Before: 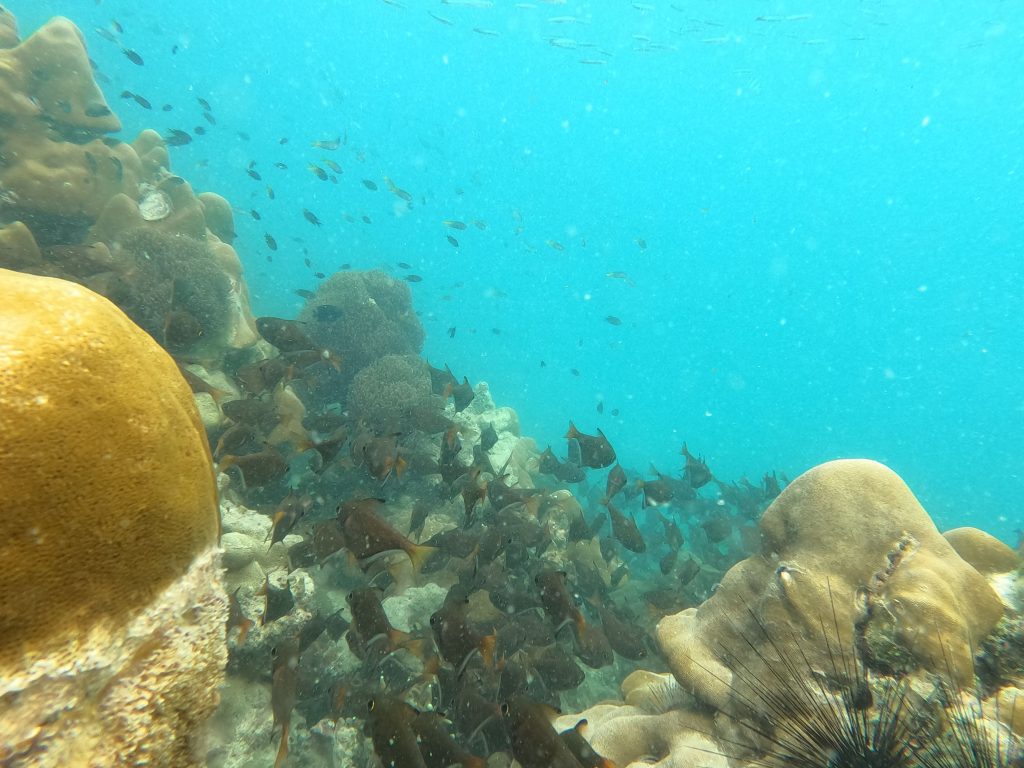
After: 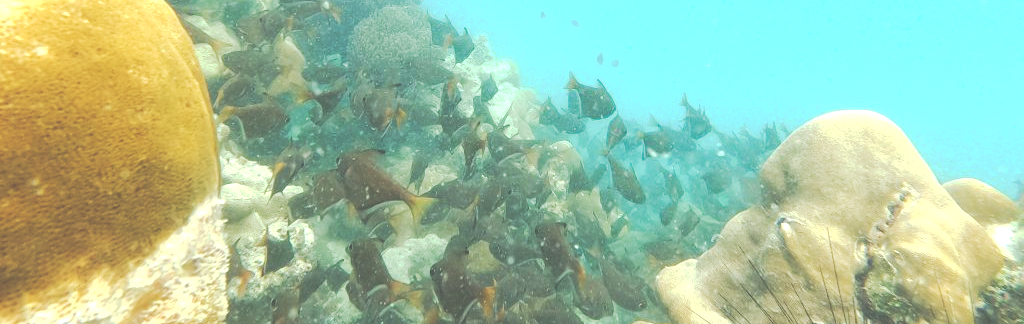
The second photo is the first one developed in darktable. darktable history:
crop: top 45.551%, bottom 12.262%
tone curve: curves: ch0 [(0, 0) (0.003, 0.301) (0.011, 0.302) (0.025, 0.307) (0.044, 0.313) (0.069, 0.316) (0.1, 0.322) (0.136, 0.325) (0.177, 0.341) (0.224, 0.358) (0.277, 0.386) (0.335, 0.429) (0.399, 0.486) (0.468, 0.556) (0.543, 0.644) (0.623, 0.728) (0.709, 0.796) (0.801, 0.854) (0.898, 0.908) (1, 1)], preserve colors none
exposure: black level correction 0, exposure 0.7 EV, compensate exposure bias true, compensate highlight preservation false
